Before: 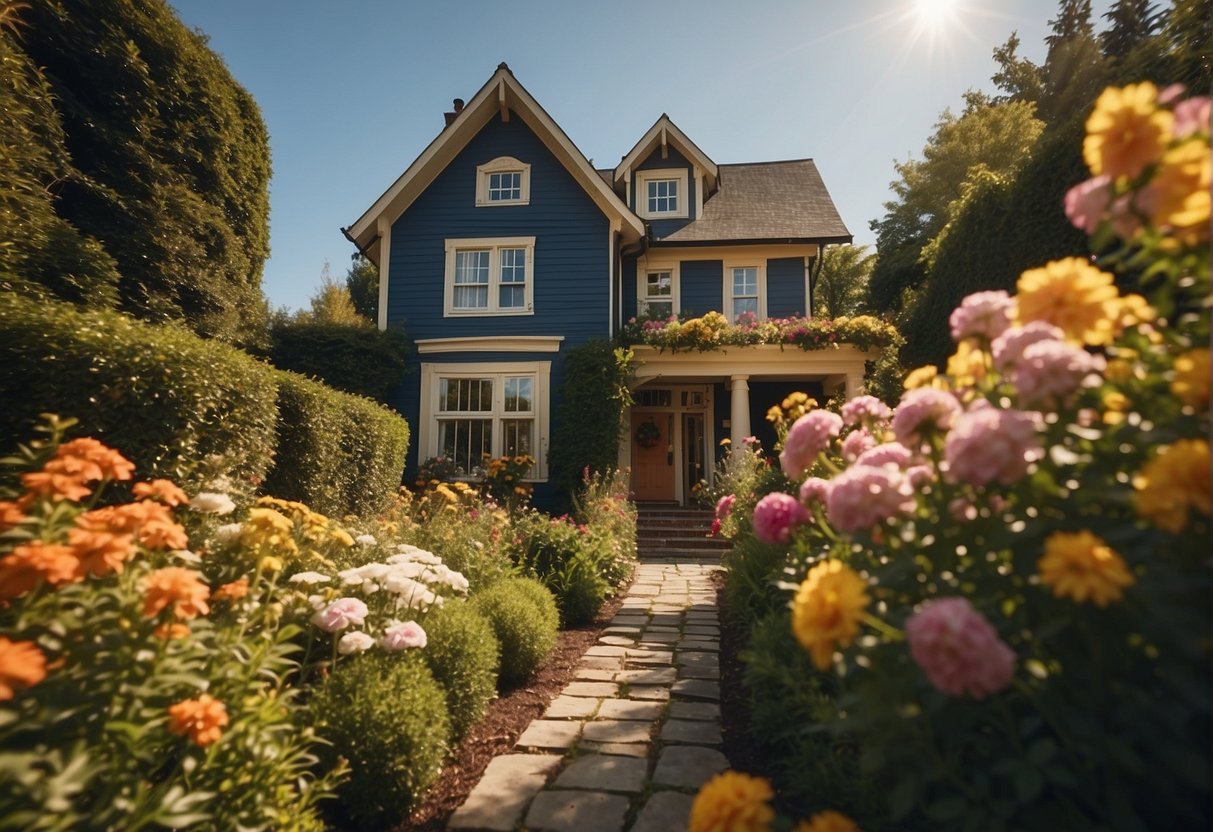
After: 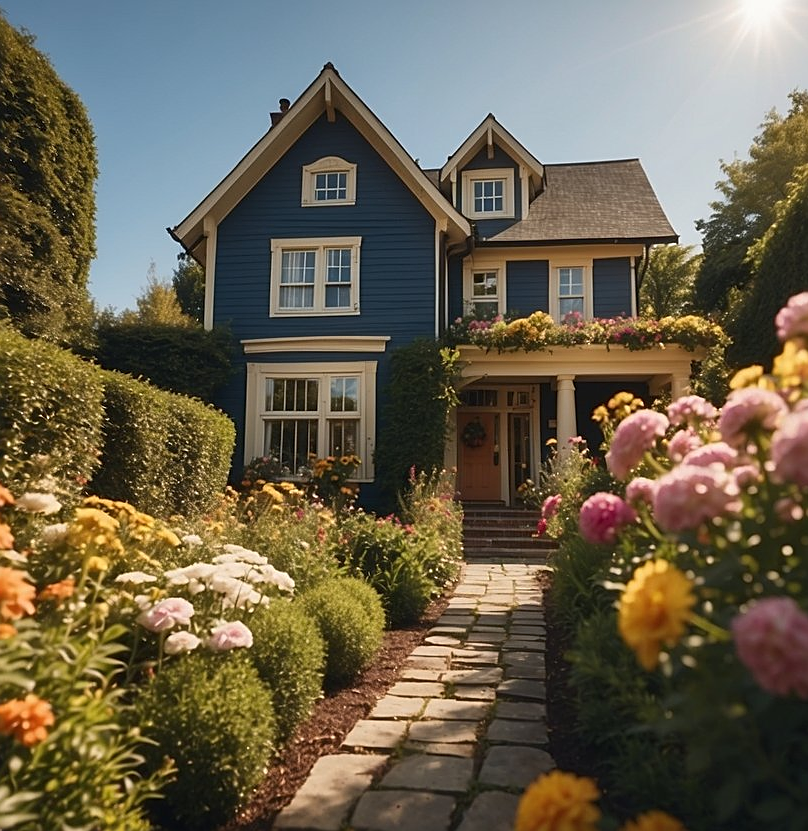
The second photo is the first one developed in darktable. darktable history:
crop and rotate: left 14.358%, right 18.987%
sharpen: on, module defaults
